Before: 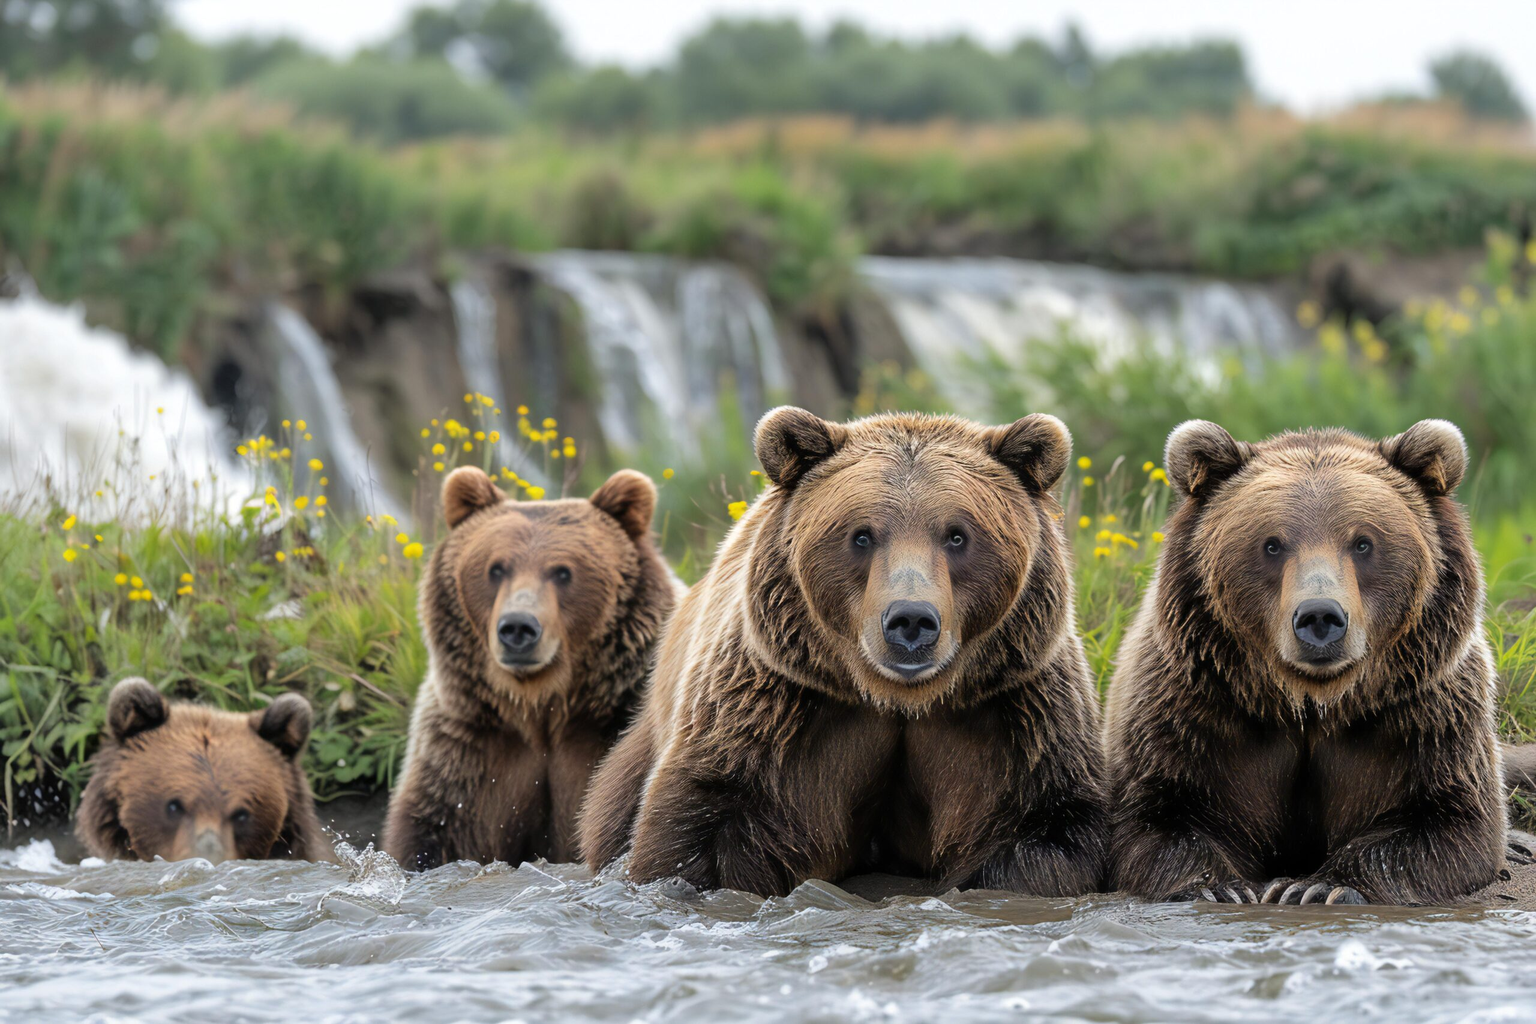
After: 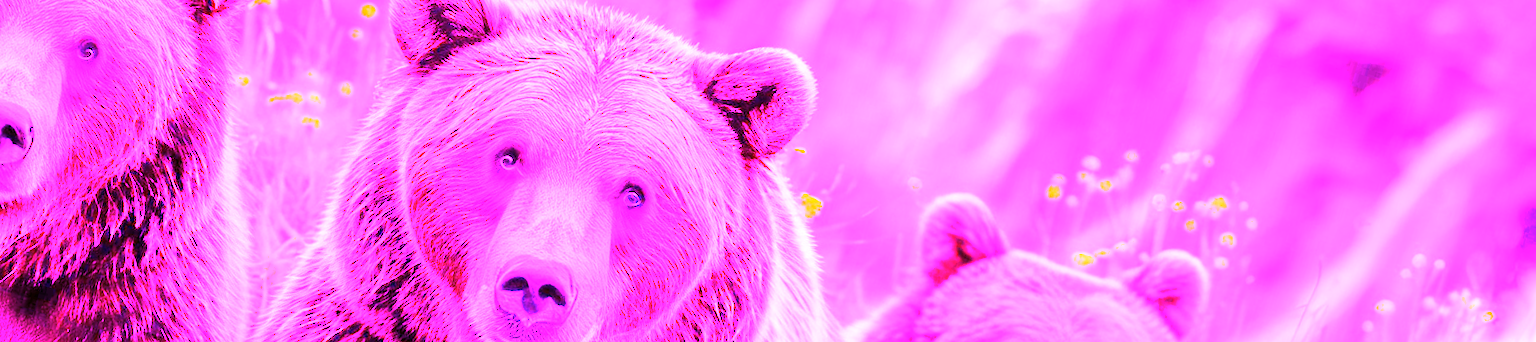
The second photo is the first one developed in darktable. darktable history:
white balance: red 8, blue 8
crop and rotate: angle 16.12°, top 30.835%, bottom 35.653%
